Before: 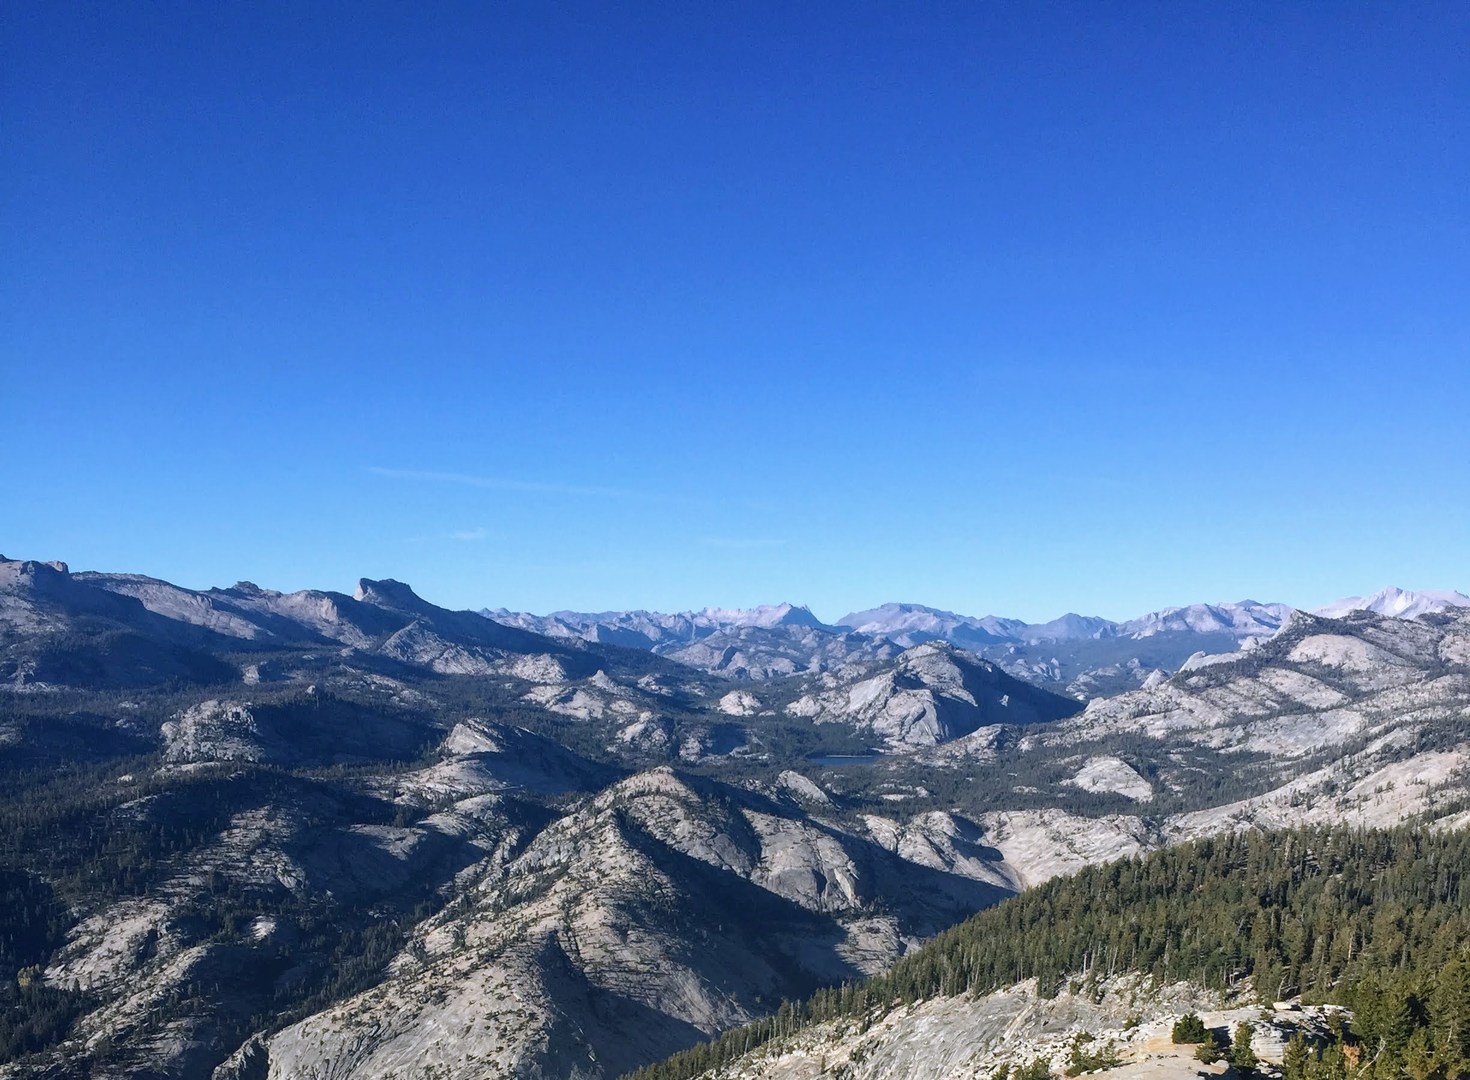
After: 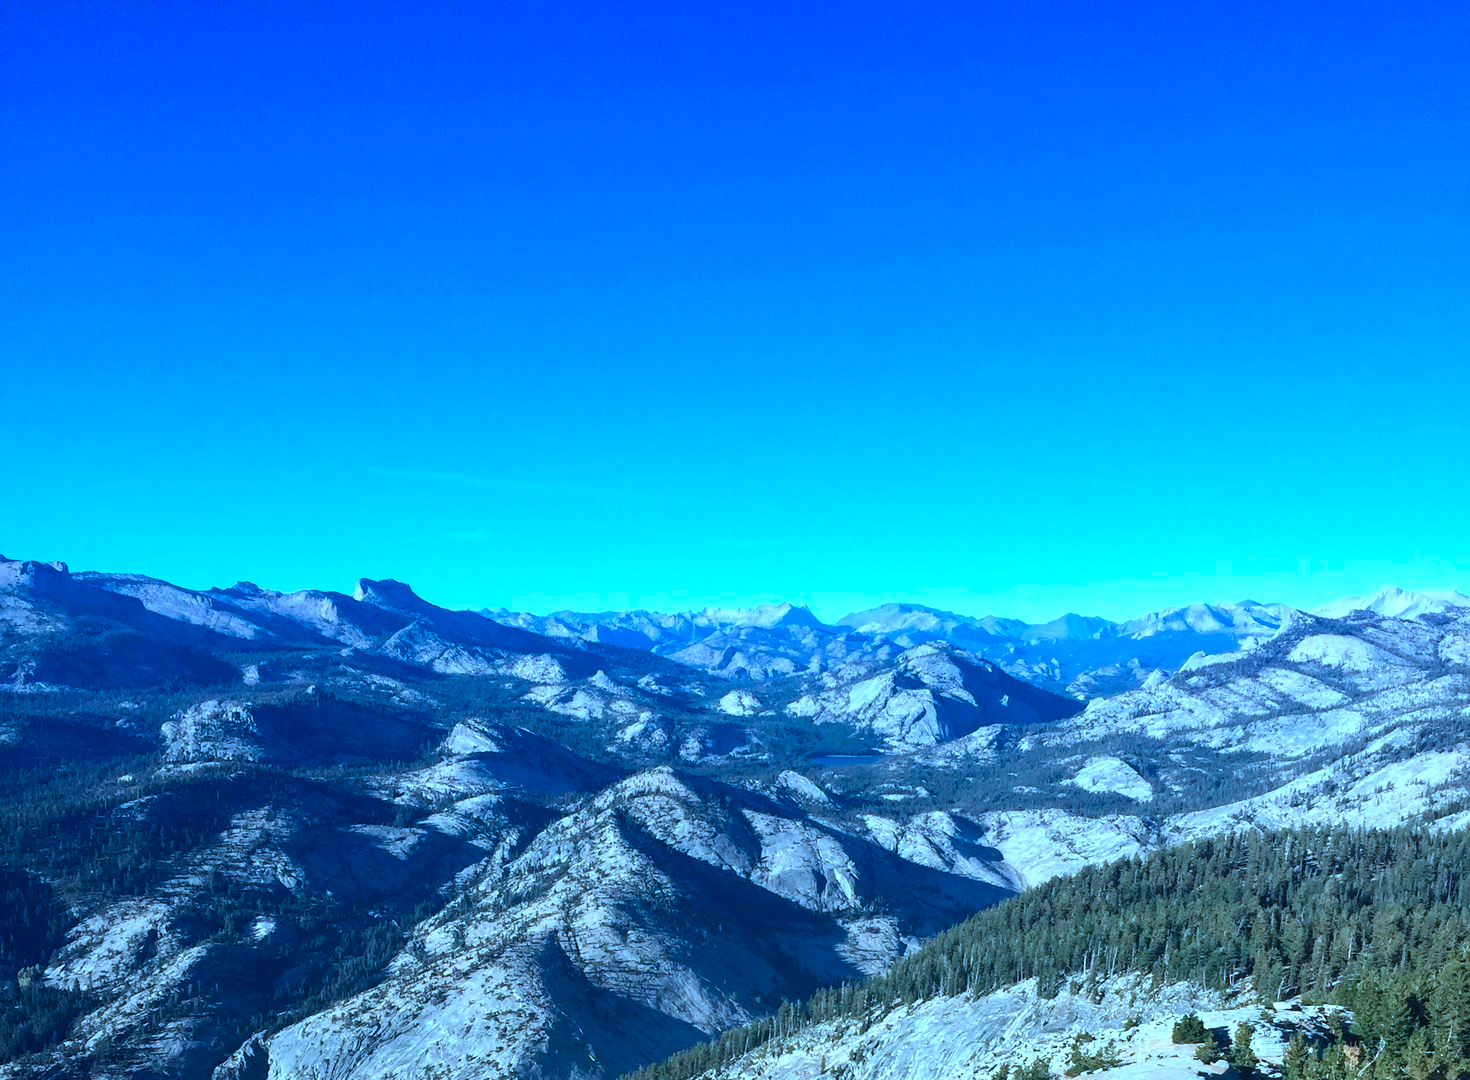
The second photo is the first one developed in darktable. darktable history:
exposure: exposure 0.426 EV, compensate highlight preservation false
color calibration: illuminant custom, x 0.432, y 0.395, temperature 3098 K
